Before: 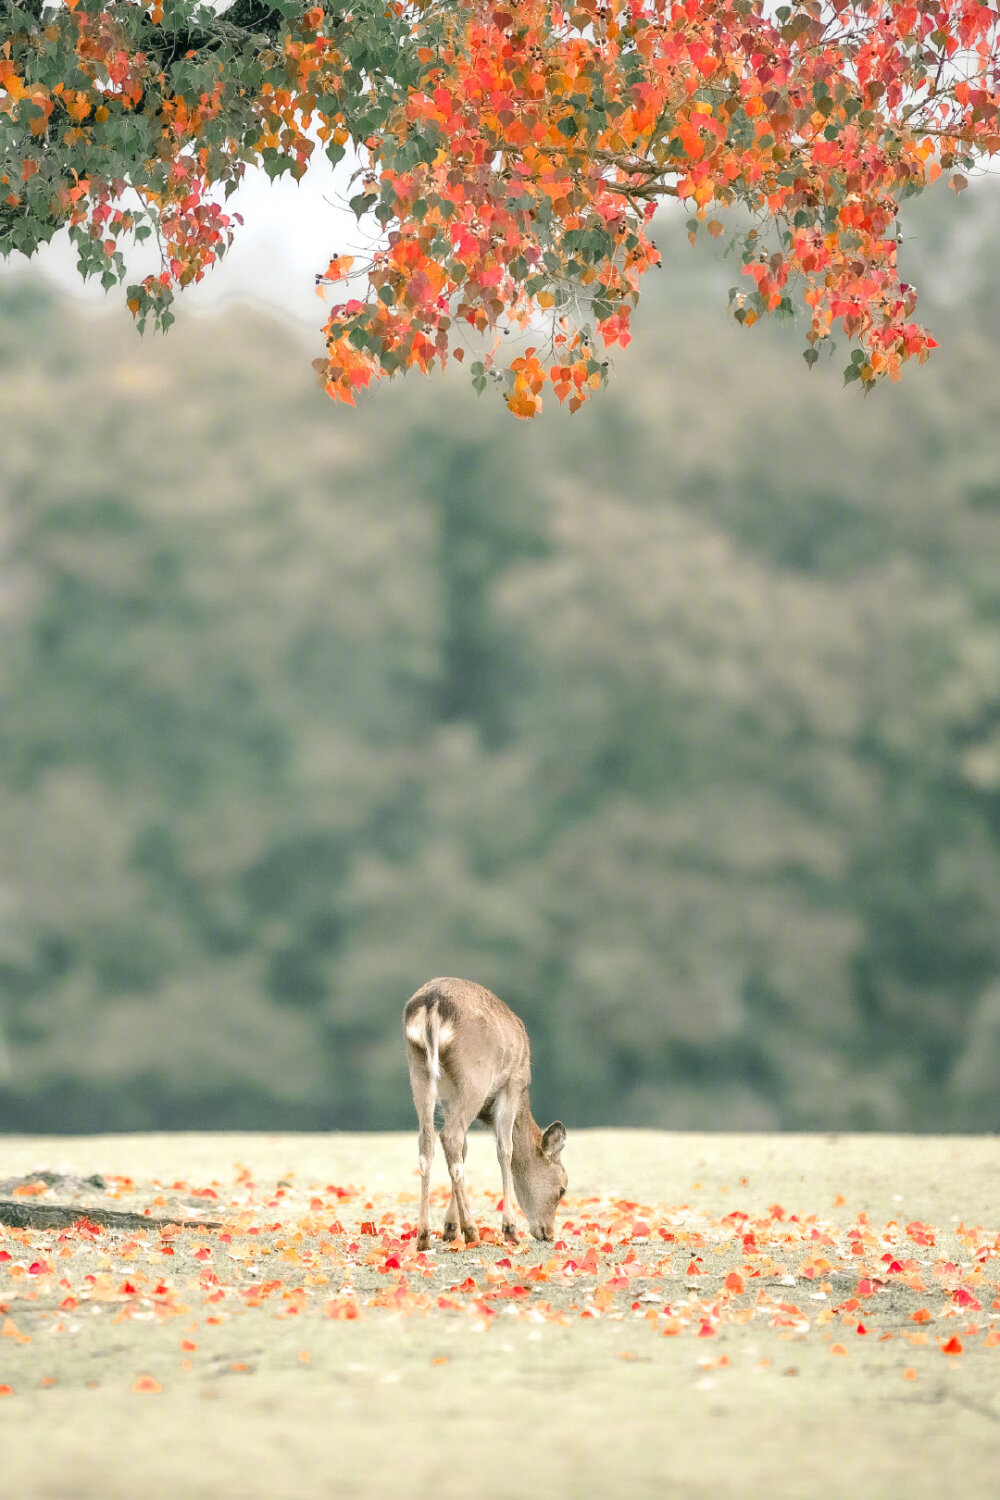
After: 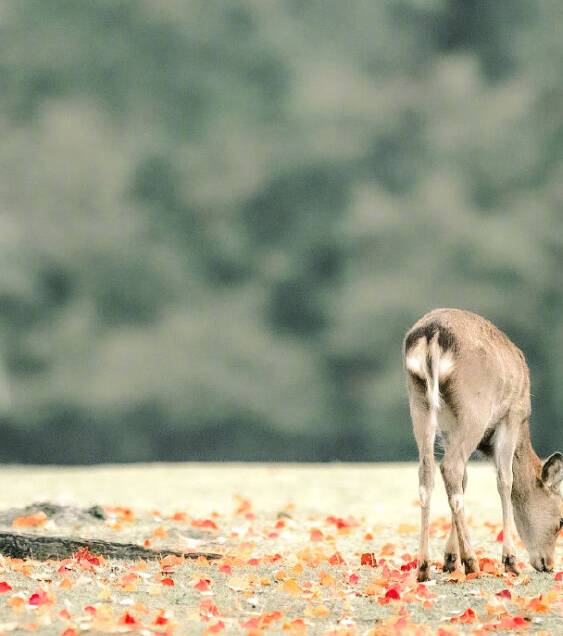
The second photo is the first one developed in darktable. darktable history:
tone curve: curves: ch0 [(0, 0) (0.003, 0.007) (0.011, 0.008) (0.025, 0.007) (0.044, 0.009) (0.069, 0.012) (0.1, 0.02) (0.136, 0.035) (0.177, 0.06) (0.224, 0.104) (0.277, 0.16) (0.335, 0.228) (0.399, 0.308) (0.468, 0.418) (0.543, 0.525) (0.623, 0.635) (0.709, 0.723) (0.801, 0.802) (0.898, 0.889) (1, 1)], color space Lab, linked channels, preserve colors none
crop: top 44.65%, right 43.649%, bottom 12.947%
